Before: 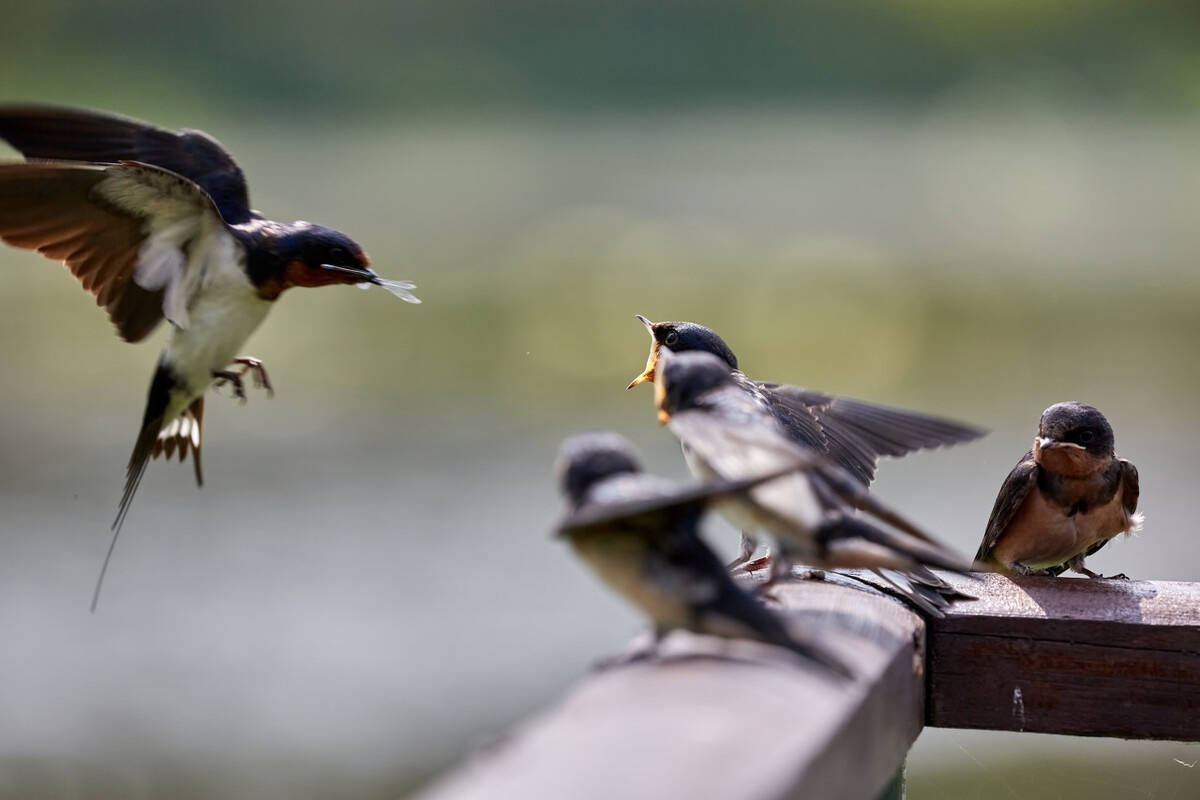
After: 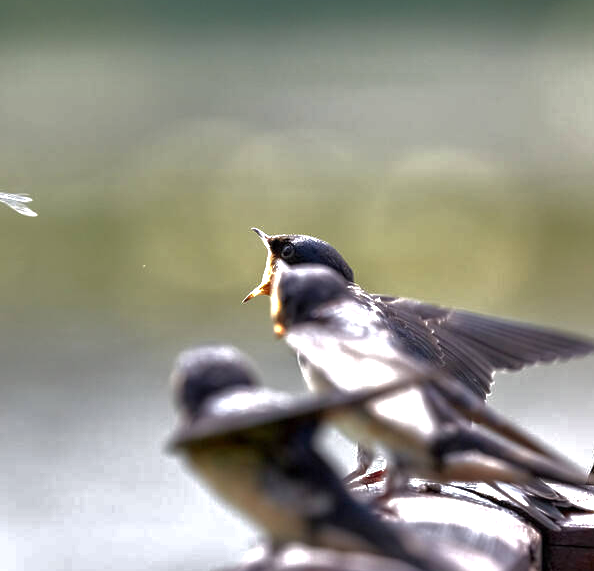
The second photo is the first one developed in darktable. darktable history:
tone equalizer: on, module defaults
base curve: curves: ch0 [(0, 0) (0.841, 0.609) (1, 1)]
crop: left 32.075%, top 10.976%, right 18.355%, bottom 17.596%
exposure: exposure 1 EV, compensate highlight preservation false
